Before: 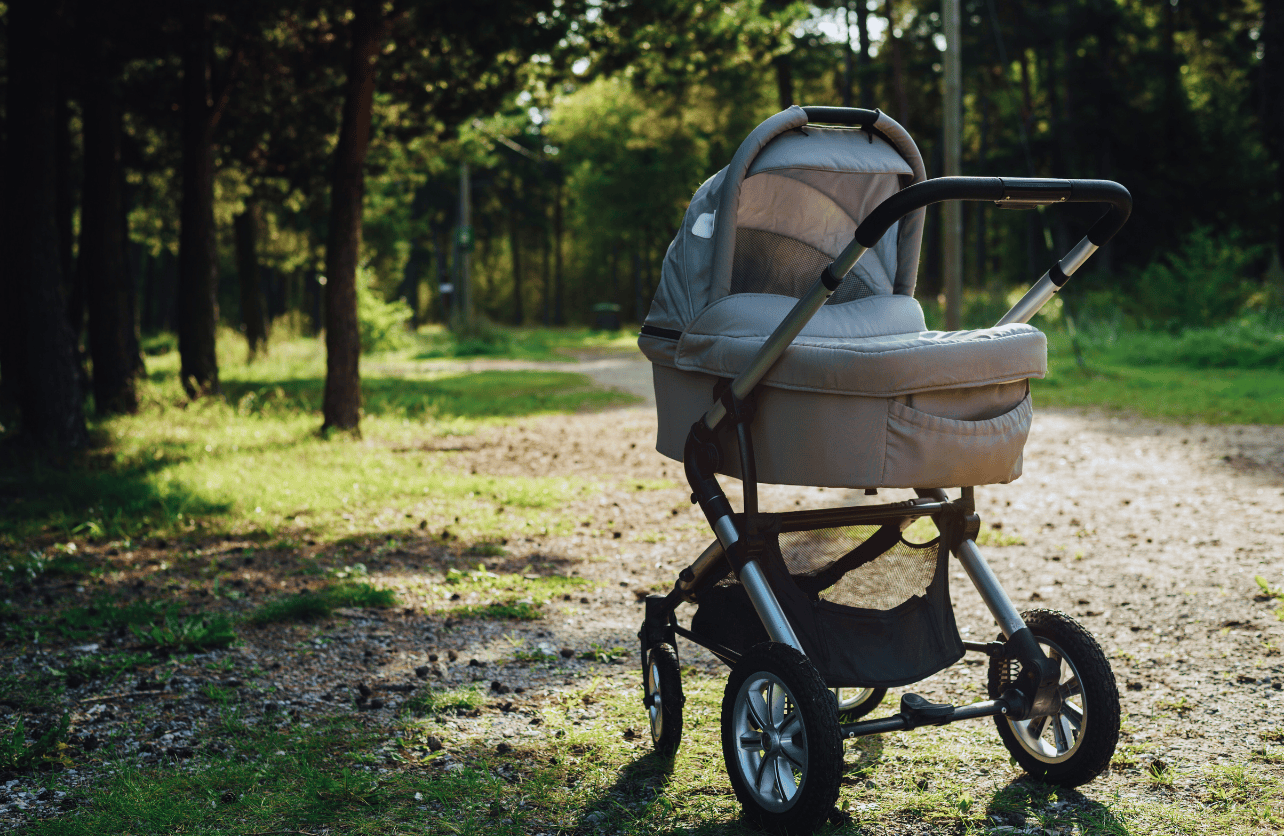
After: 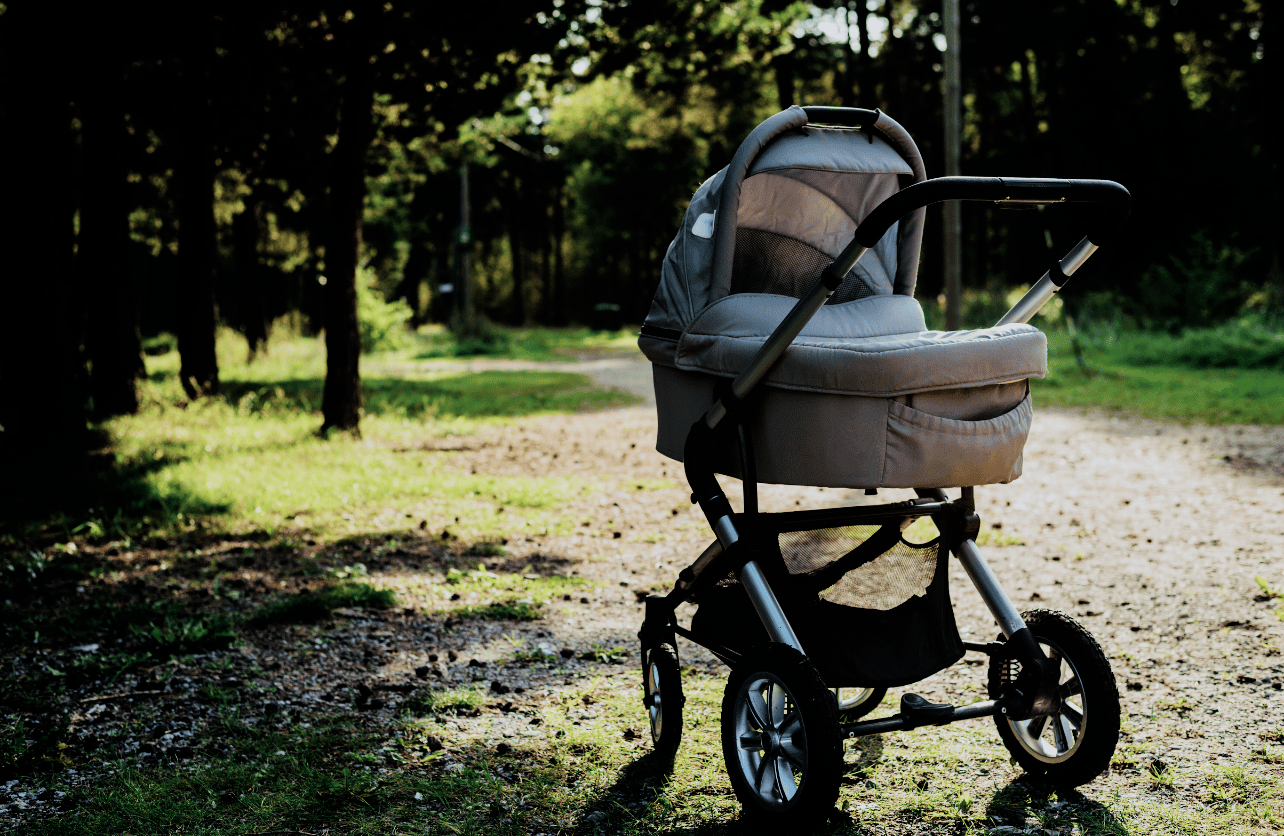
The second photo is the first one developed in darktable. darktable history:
filmic rgb: black relative exposure -5.12 EV, white relative exposure 3.99 EV, threshold 5.95 EV, hardness 2.88, contrast 1.401, highlights saturation mix -29.37%, enable highlight reconstruction true
